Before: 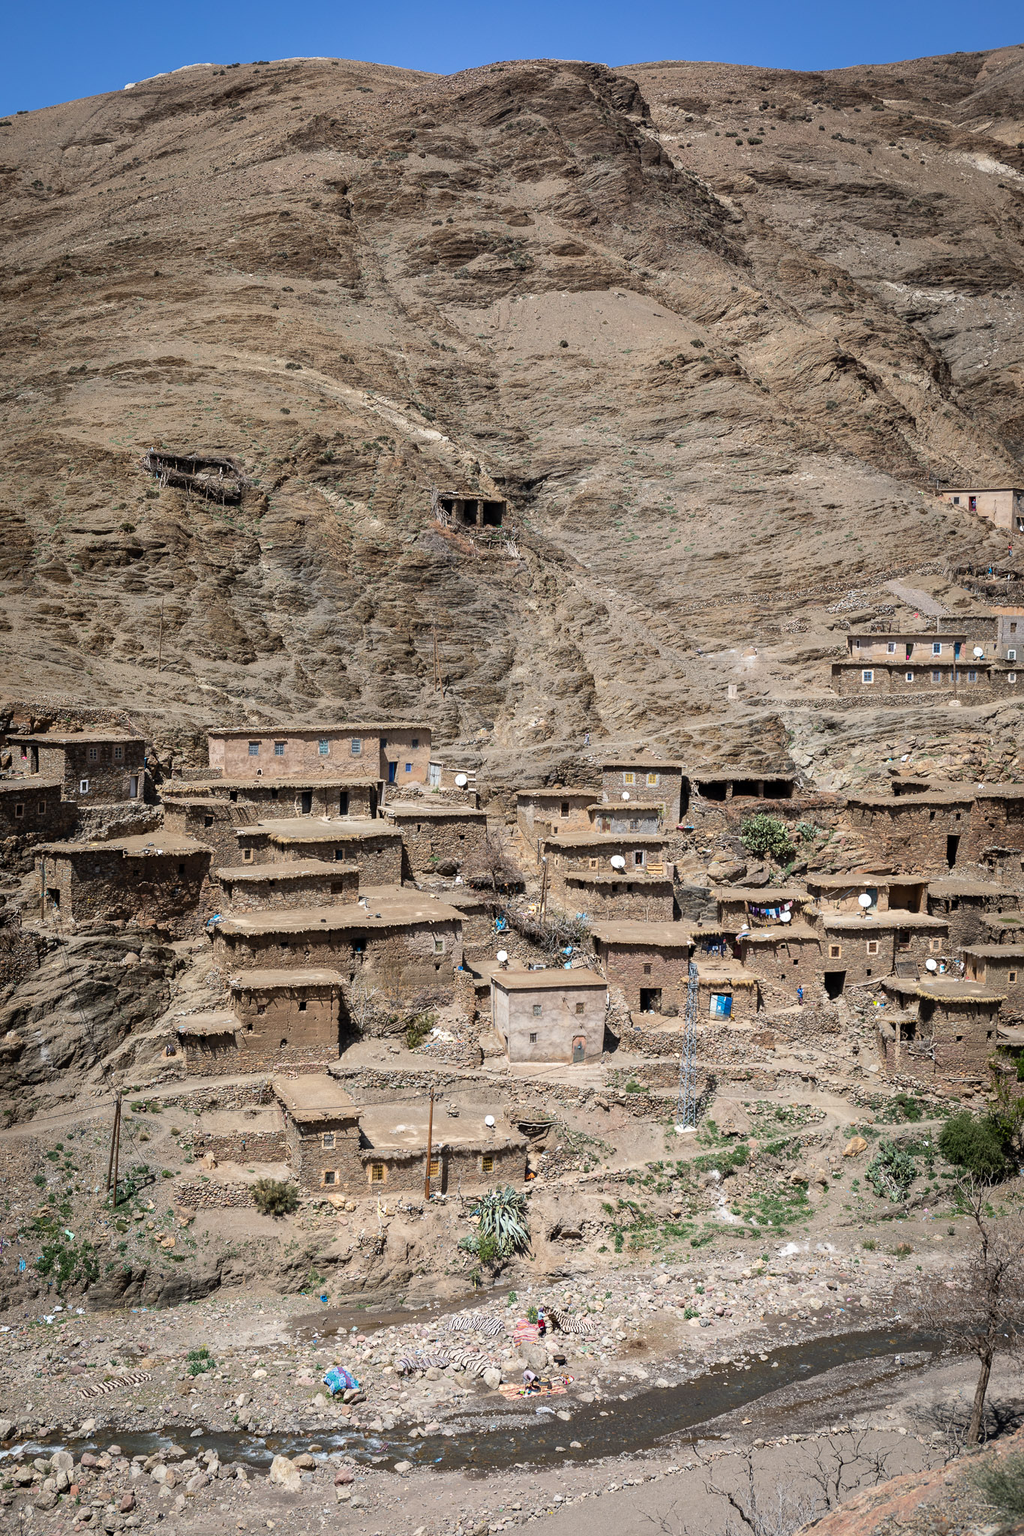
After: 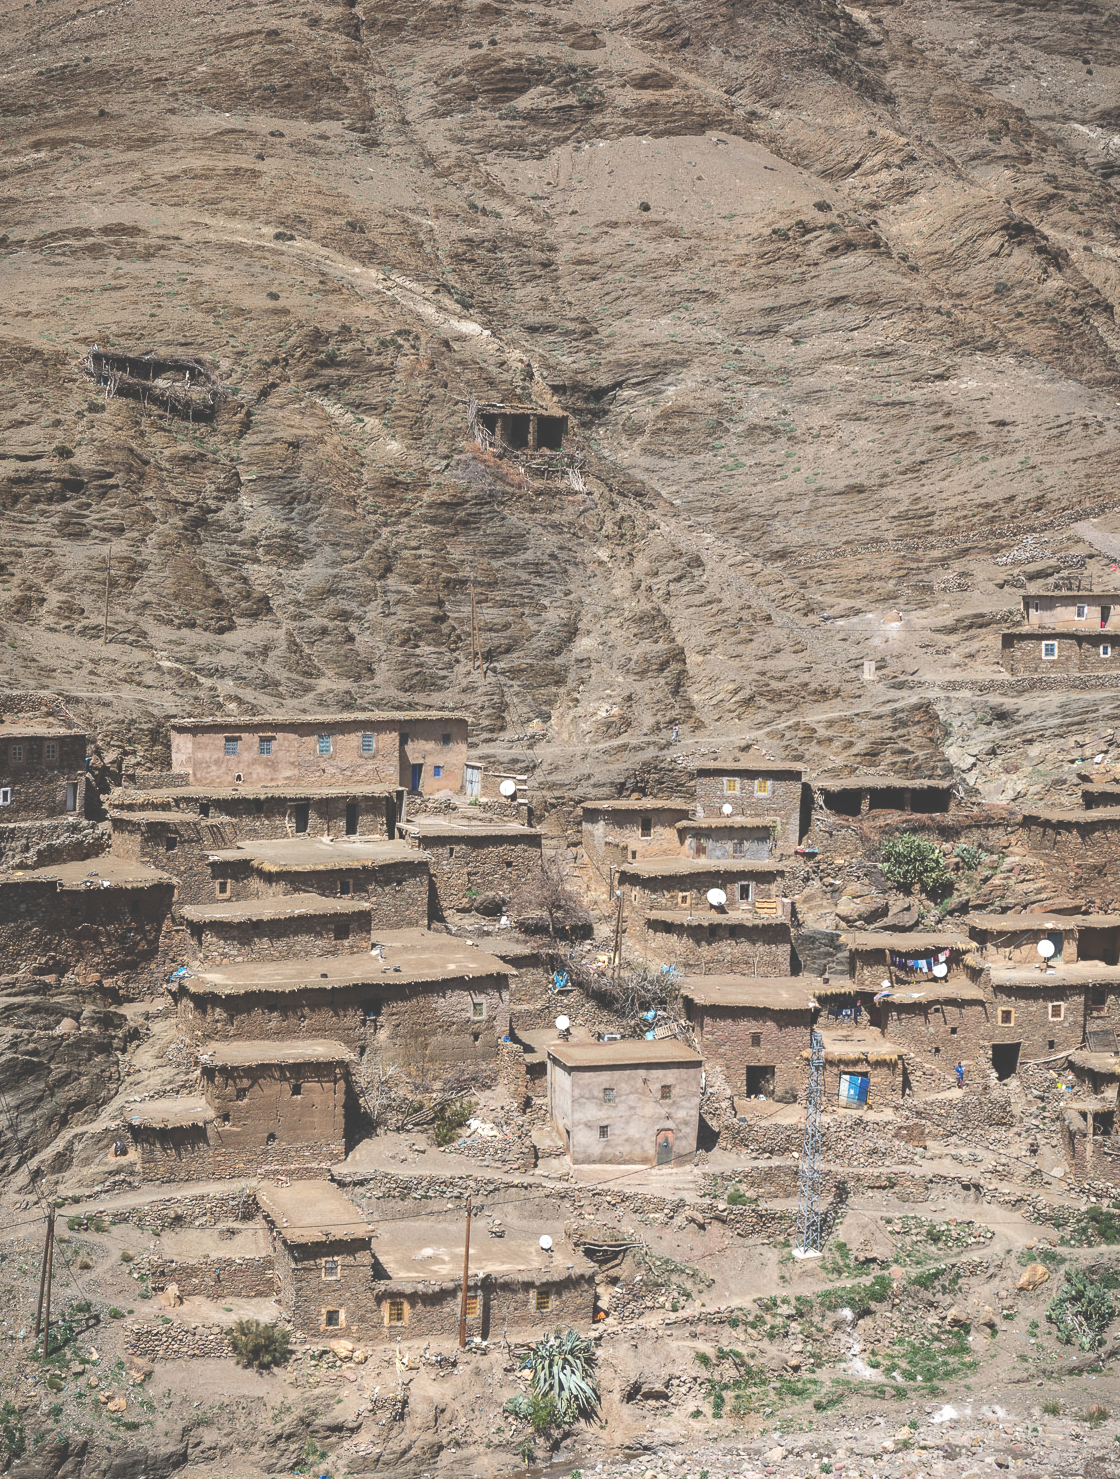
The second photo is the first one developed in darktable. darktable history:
exposure: black level correction -0.042, exposure 0.062 EV, compensate highlight preservation false
crop: left 7.903%, top 12.346%, right 9.984%, bottom 15.417%
